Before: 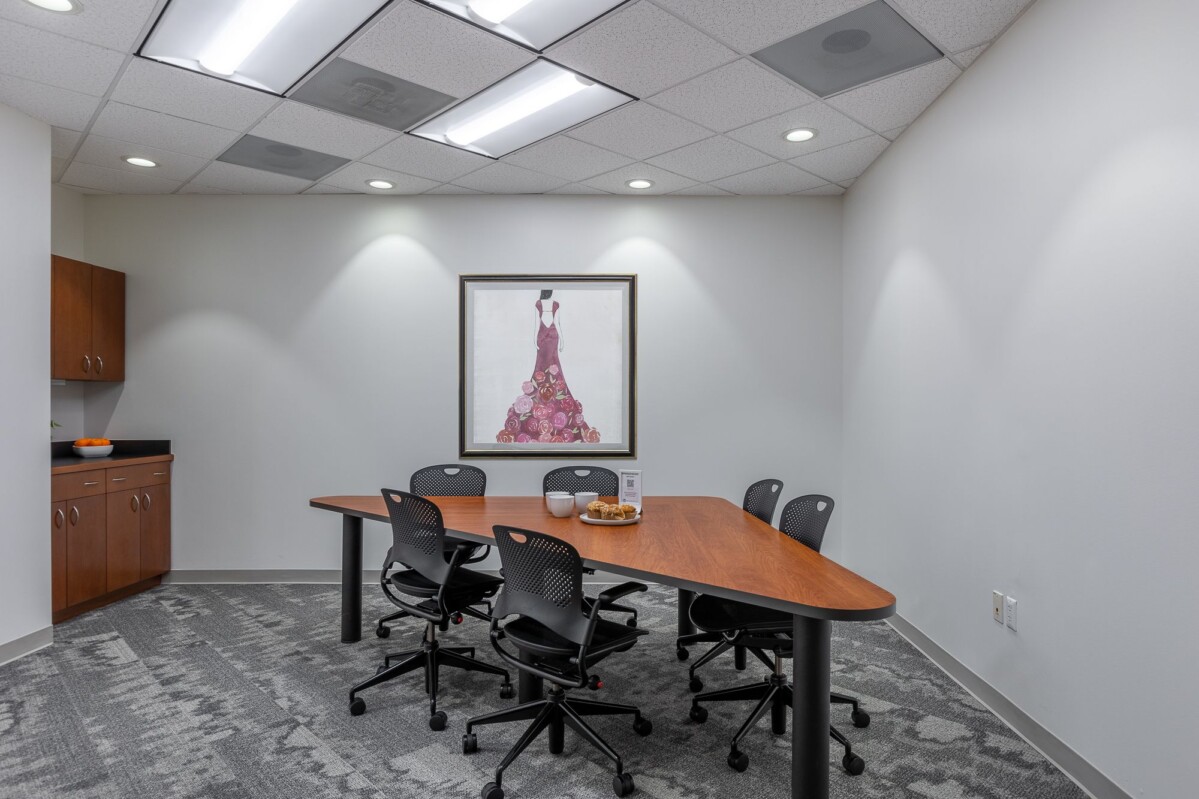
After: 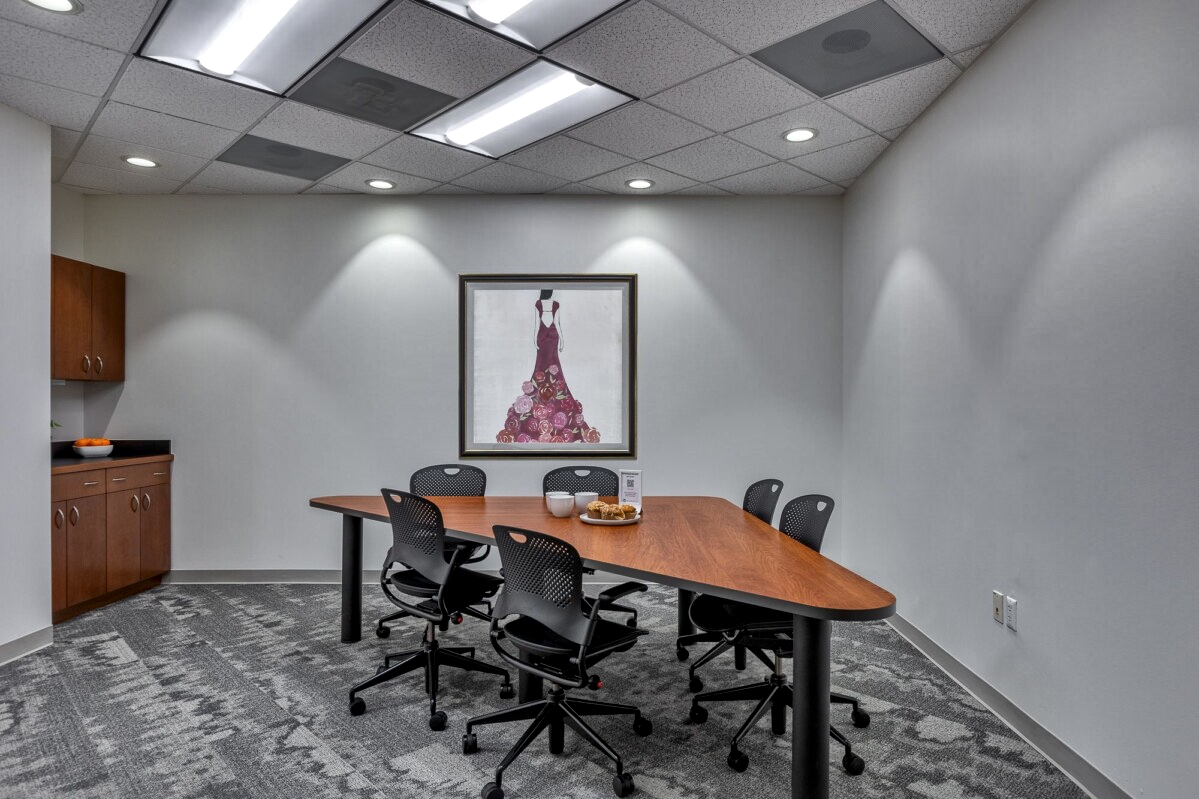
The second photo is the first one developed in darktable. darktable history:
shadows and highlights: shadows 20.91, highlights -82.73, soften with gaussian
local contrast: mode bilateral grid, contrast 20, coarseness 20, detail 150%, midtone range 0.2
